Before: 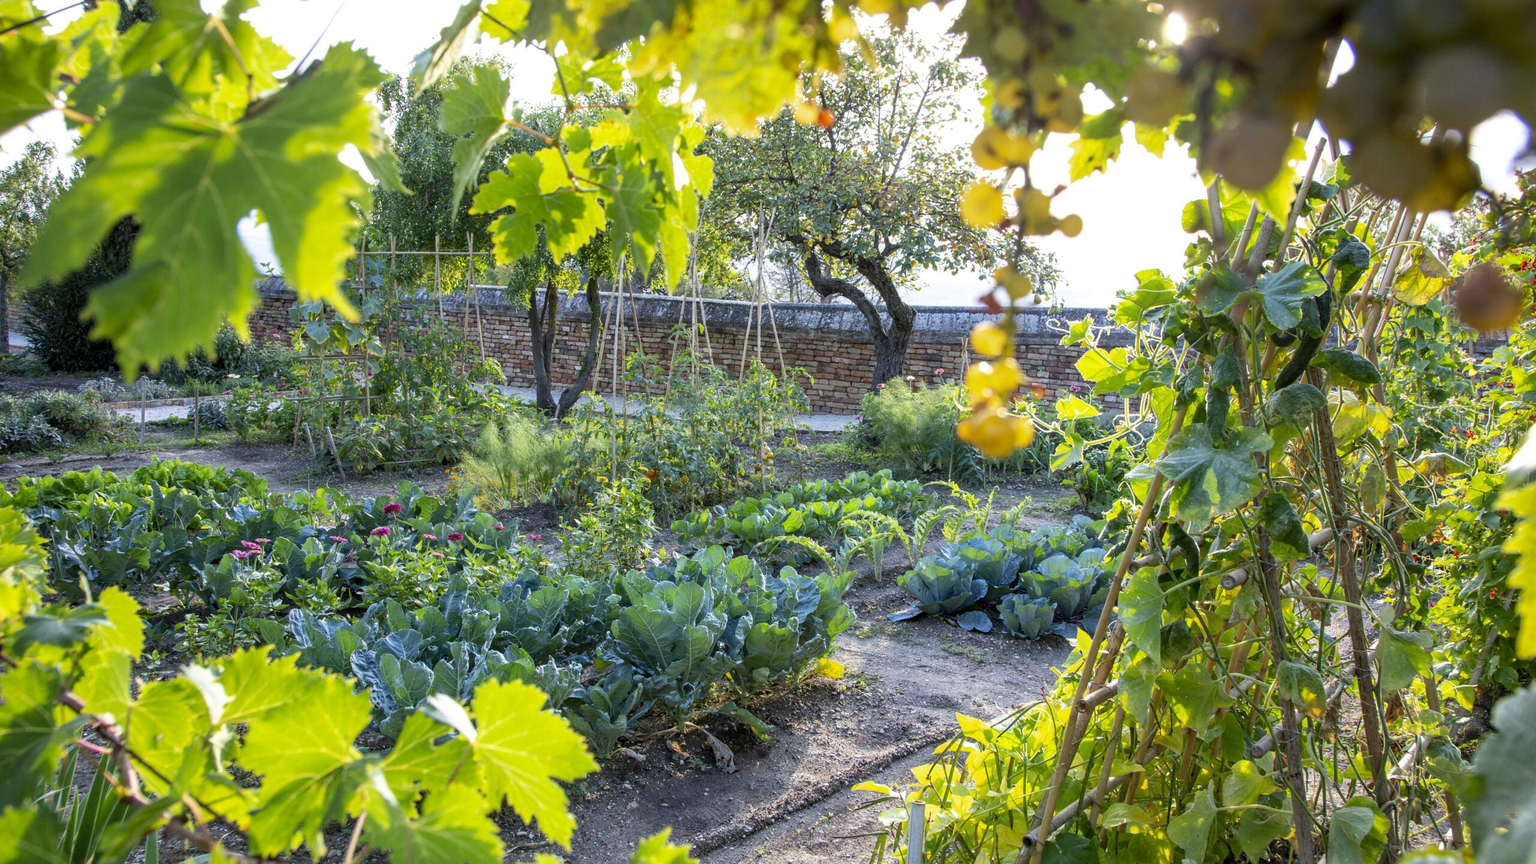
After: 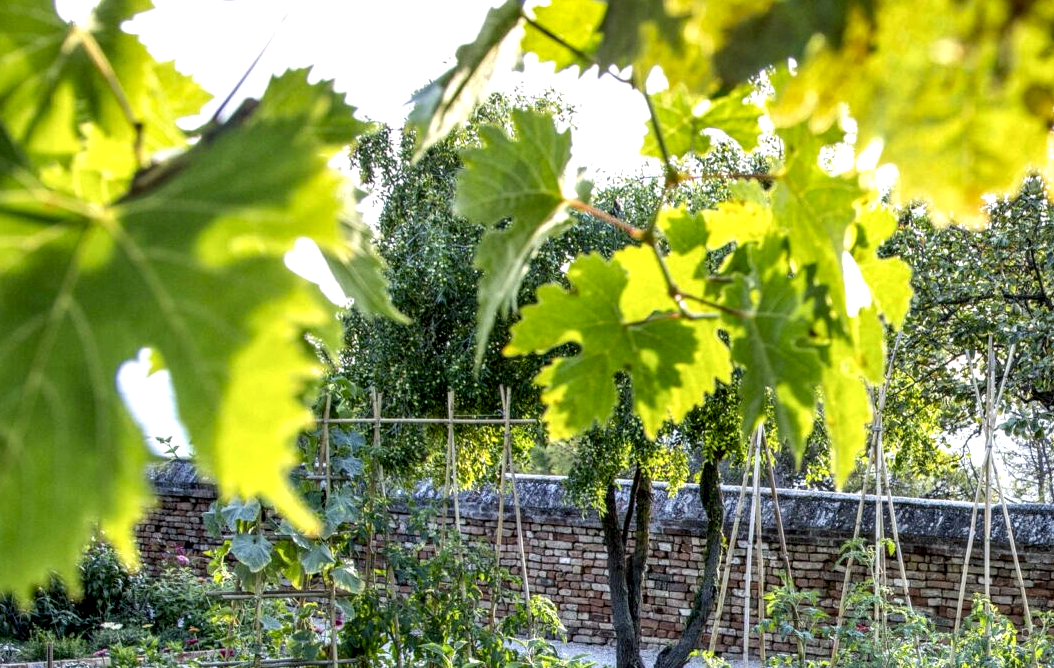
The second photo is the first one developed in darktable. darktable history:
shadows and highlights: shadows 29.48, highlights -30.25, low approximation 0.01, soften with gaussian
local contrast: detail 160%
crop and rotate: left 10.869%, top 0.104%, right 47.955%, bottom 53.495%
exposure: black level correction 0.008, exposure 0.096 EV, compensate exposure bias true, compensate highlight preservation false
